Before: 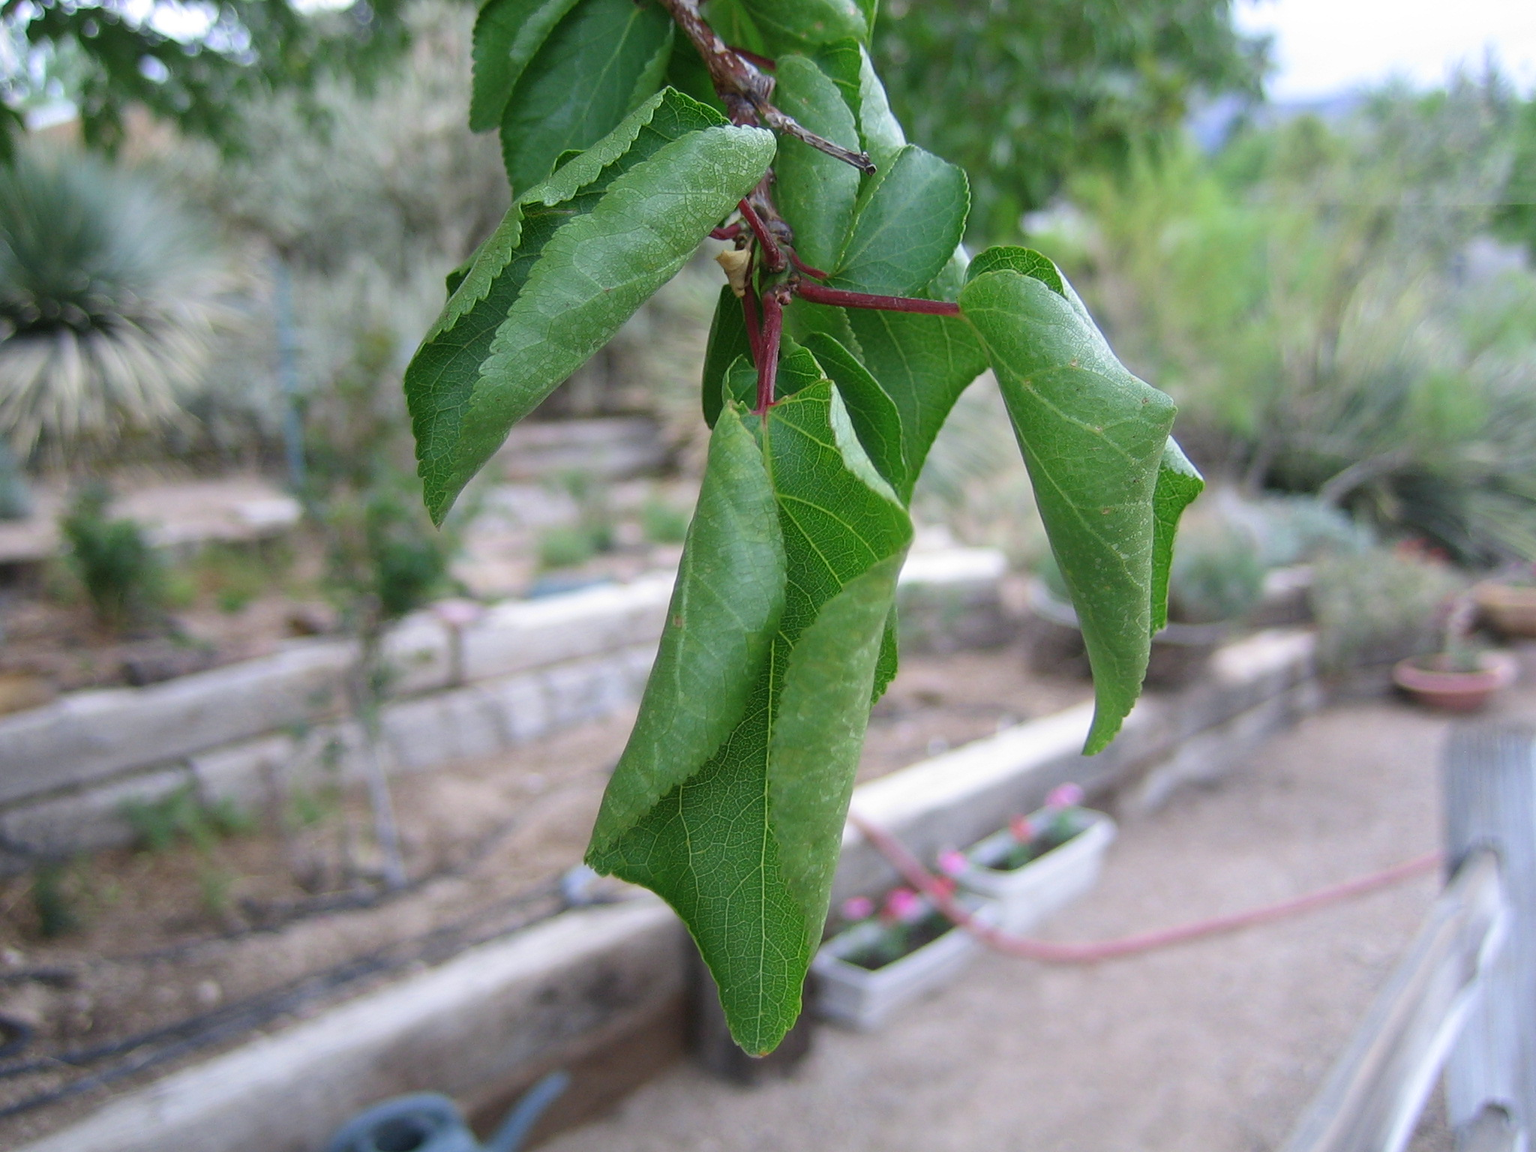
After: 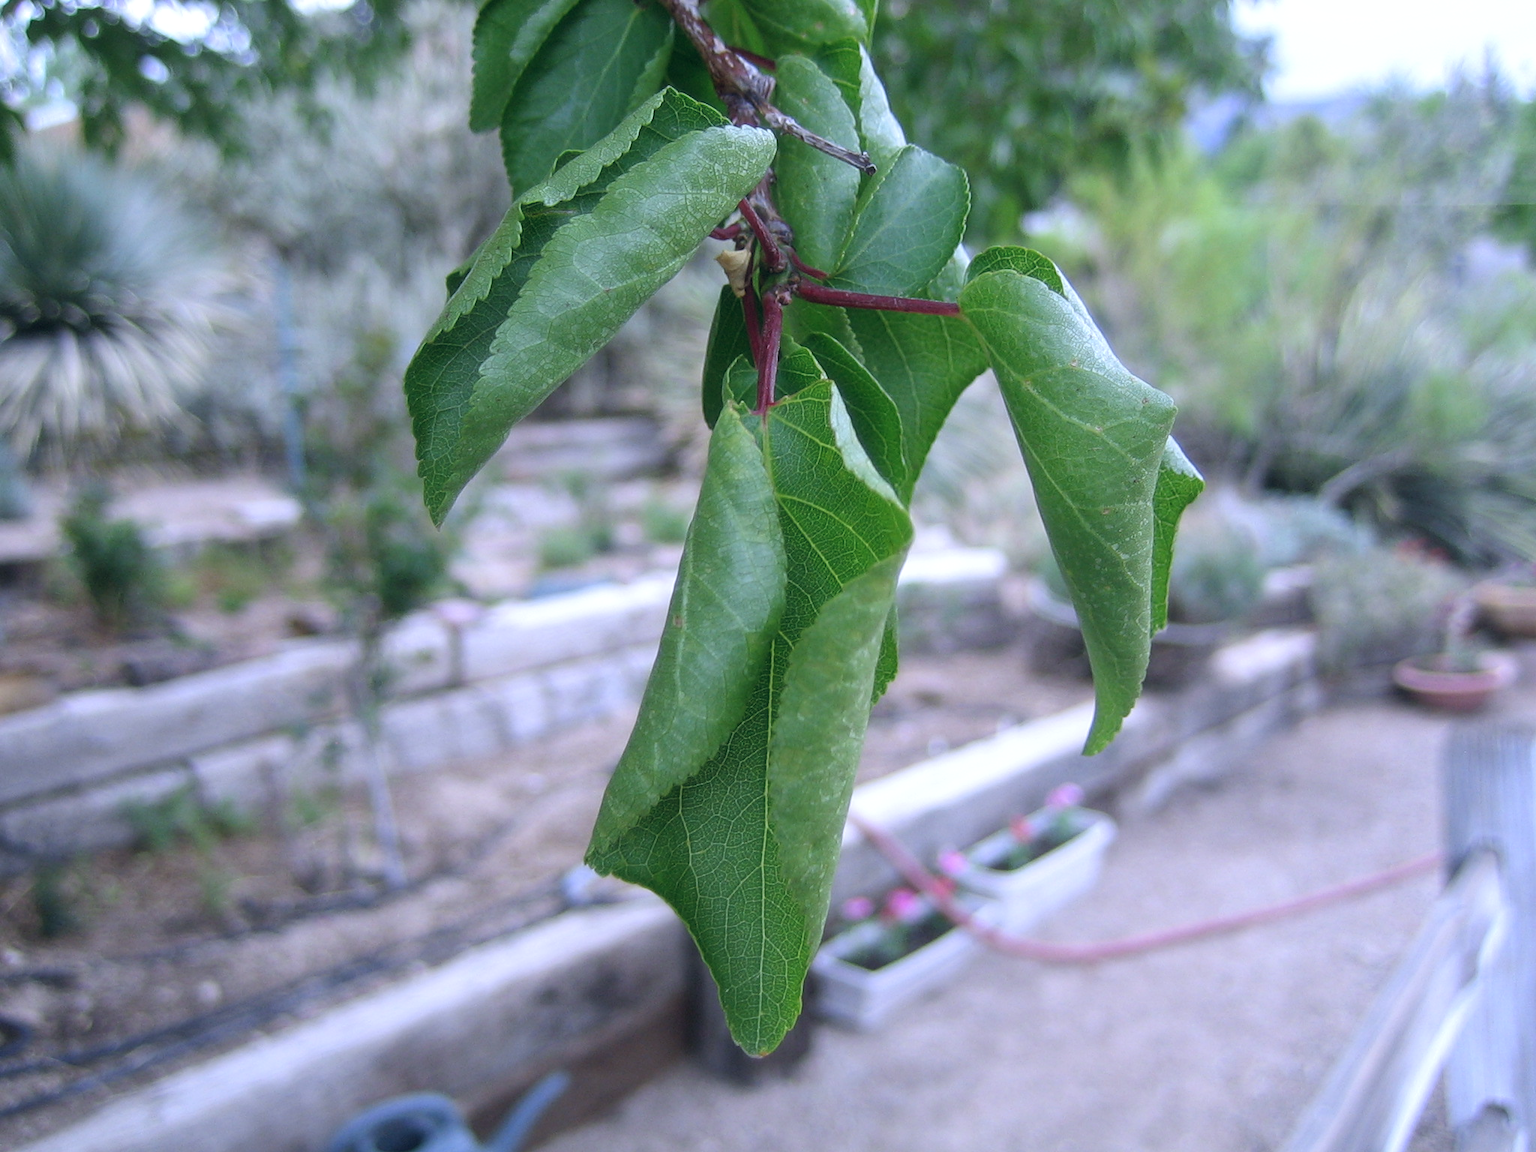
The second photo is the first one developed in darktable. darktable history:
white balance: red 0.948, green 1.02, blue 1.176
color balance rgb: shadows lift › hue 87.51°, highlights gain › chroma 1.62%, highlights gain › hue 55.1°, global offset › chroma 0.06%, global offset › hue 253.66°, linear chroma grading › global chroma 0.5%
local contrast: highlights 100%, shadows 100%, detail 120%, midtone range 0.2
haze removal: strength -0.1, adaptive false
